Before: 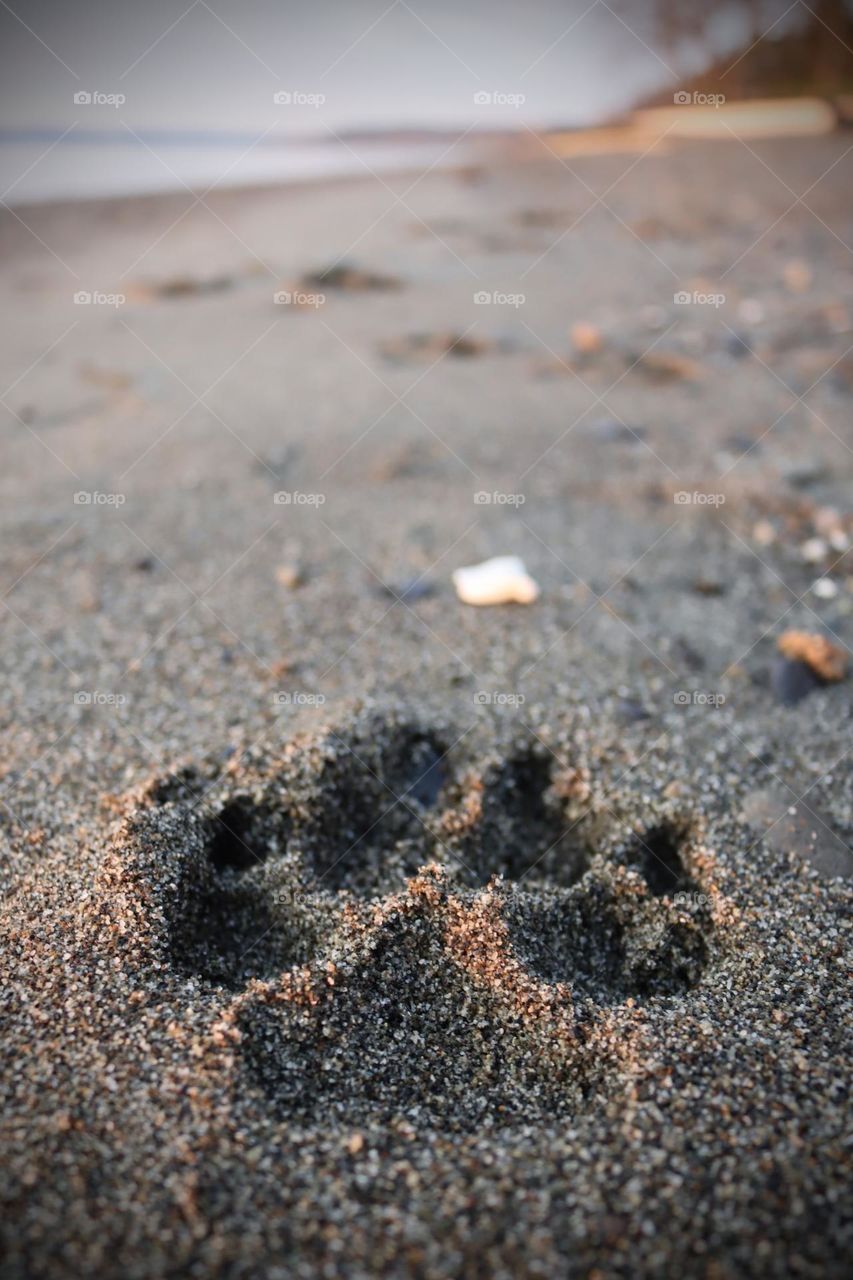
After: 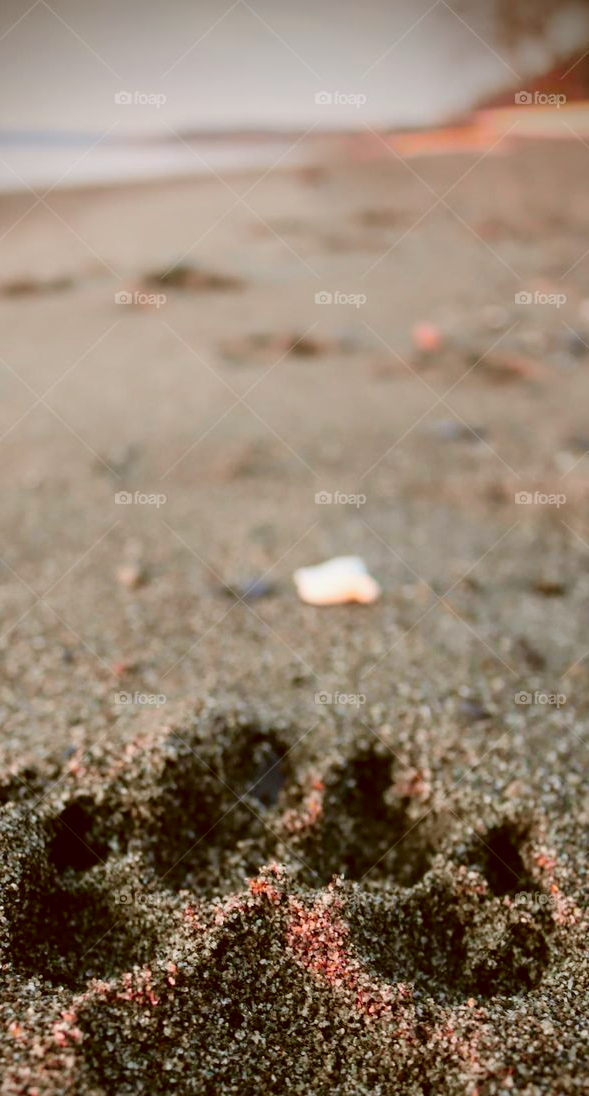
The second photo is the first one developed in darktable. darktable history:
color zones: curves: ch1 [(0.235, 0.558) (0.75, 0.5)]; ch2 [(0.25, 0.462) (0.749, 0.457)]
crop: left 18.682%, right 12.213%, bottom 14.313%
color balance rgb: shadows lift › chroma 0.807%, shadows lift › hue 111.71°, white fulcrum 0.085 EV, perceptual saturation grading › global saturation 0.913%, global vibrance 9.738%
color correction: highlights a* -0.437, highlights b* 0.161, shadows a* 4.93, shadows b* 20.89
tone curve: curves: ch0 [(0, 0) (0.068, 0.031) (0.183, 0.13) (0.341, 0.319) (0.547, 0.545) (0.828, 0.817) (1, 0.968)]; ch1 [(0, 0) (0.23, 0.166) (0.34, 0.308) (0.371, 0.337) (0.429, 0.408) (0.477, 0.466) (0.499, 0.5) (0.529, 0.528) (0.559, 0.578) (0.743, 0.798) (1, 1)]; ch2 [(0, 0) (0.431, 0.419) (0.495, 0.502) (0.524, 0.525) (0.568, 0.543) (0.6, 0.597) (0.634, 0.644) (0.728, 0.722) (1, 1)], color space Lab, independent channels, preserve colors none
